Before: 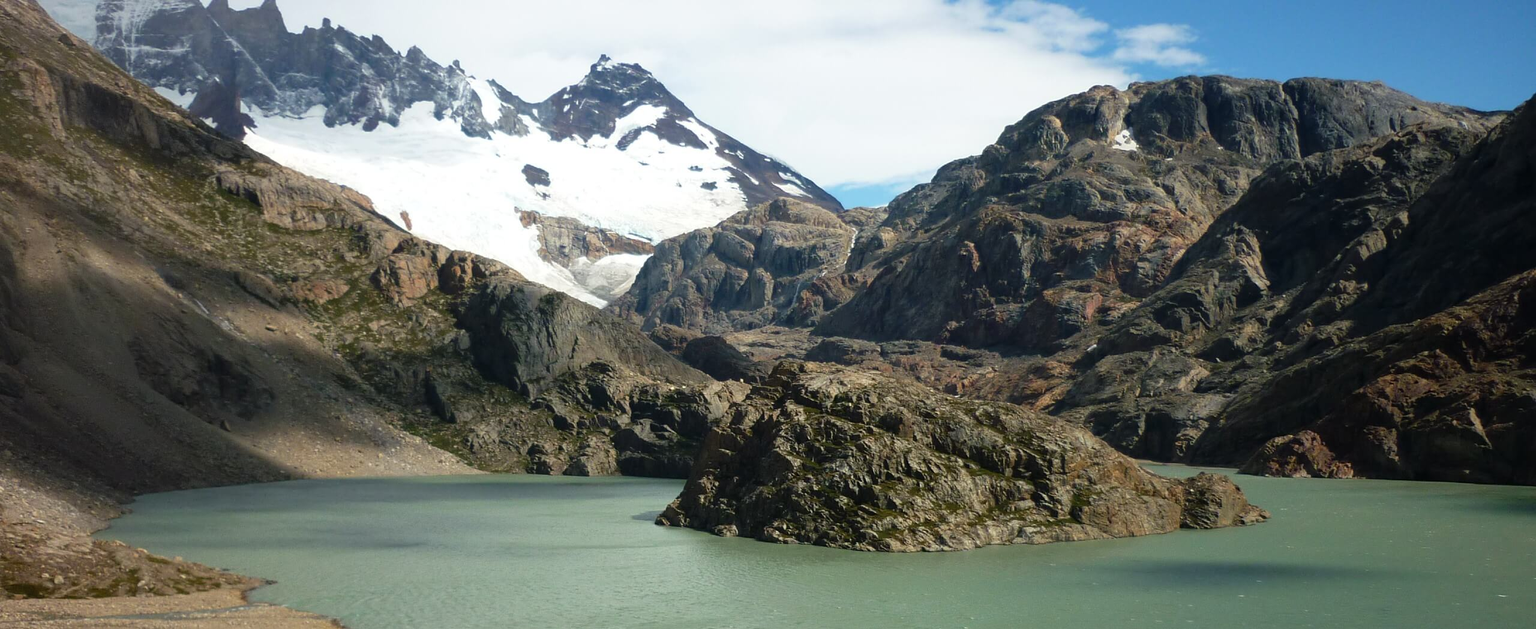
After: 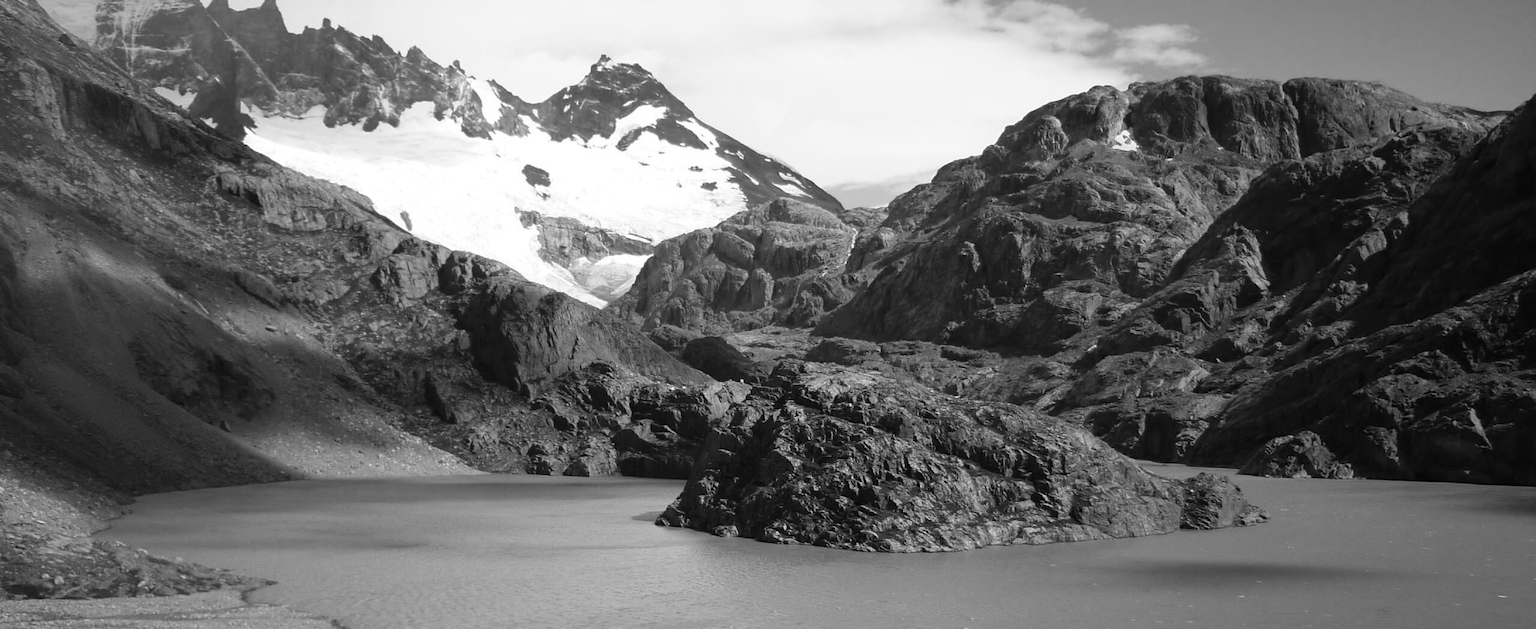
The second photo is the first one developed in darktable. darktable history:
velvia: on, module defaults
monochrome: on, module defaults
